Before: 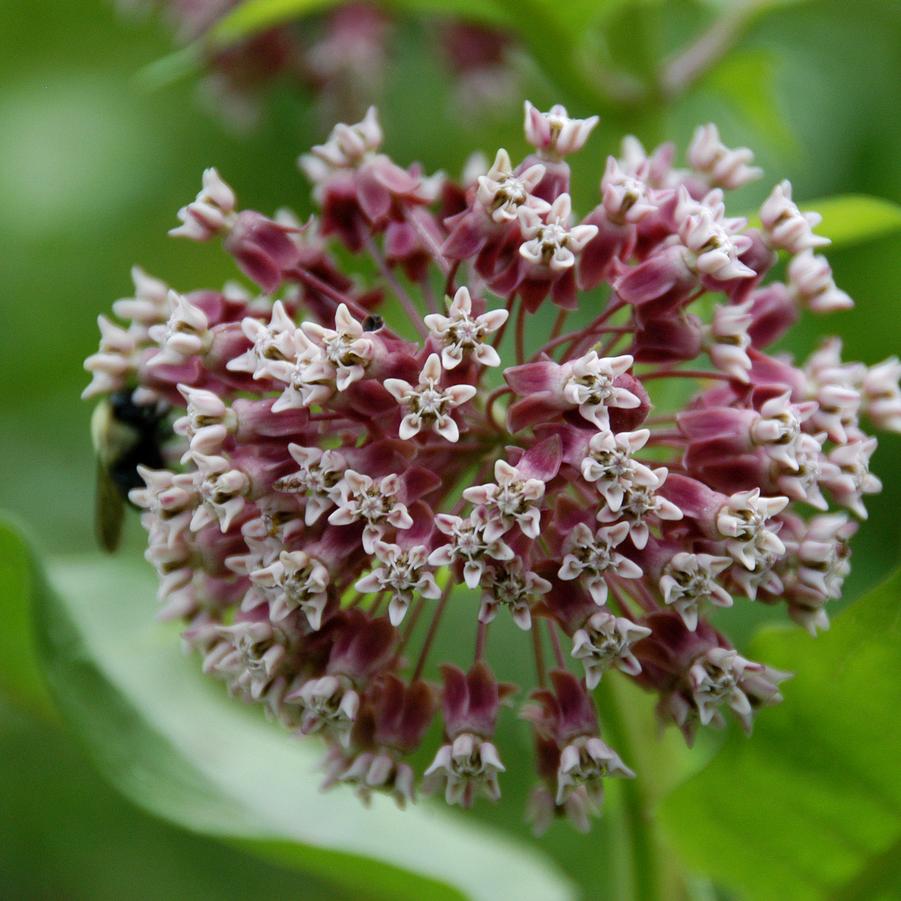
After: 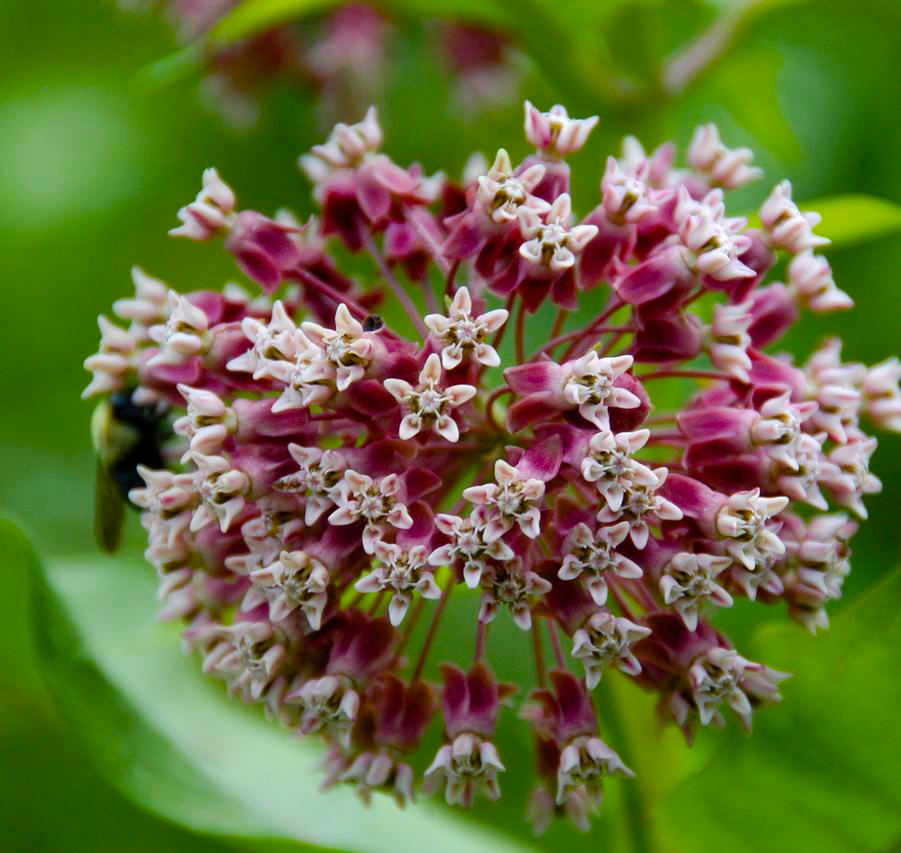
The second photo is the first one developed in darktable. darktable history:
color balance rgb: shadows lift › chroma 3.109%, shadows lift › hue 279.92°, perceptual saturation grading › global saturation 25.451%, global vibrance 42.015%
crop and rotate: top 0.006%, bottom 5.215%
